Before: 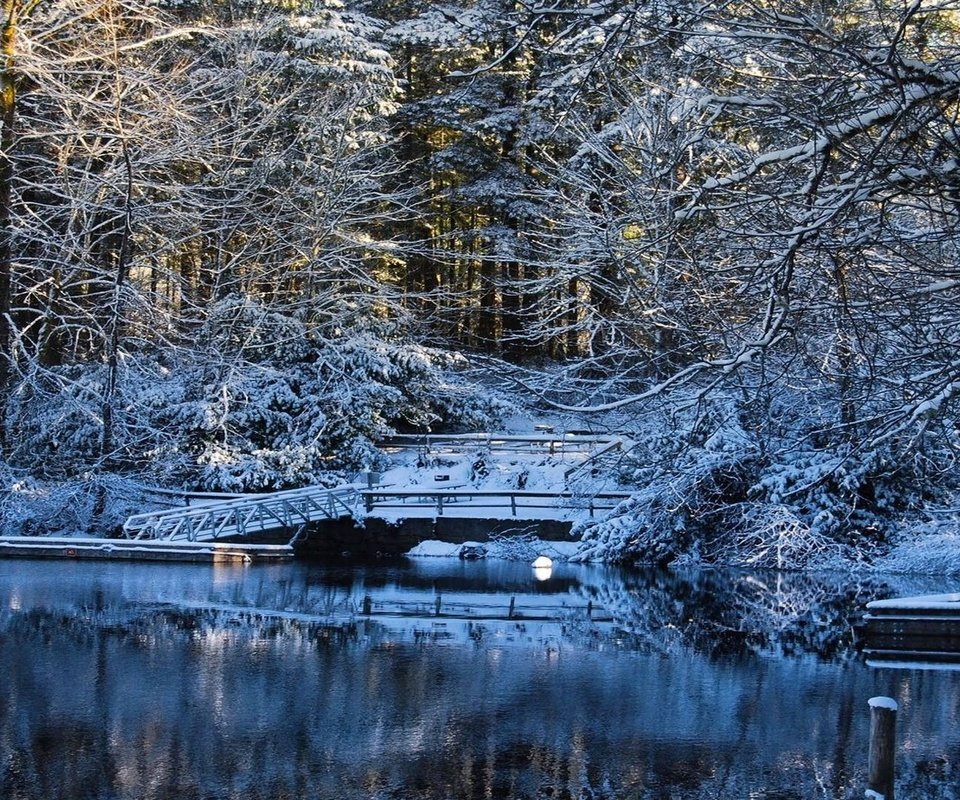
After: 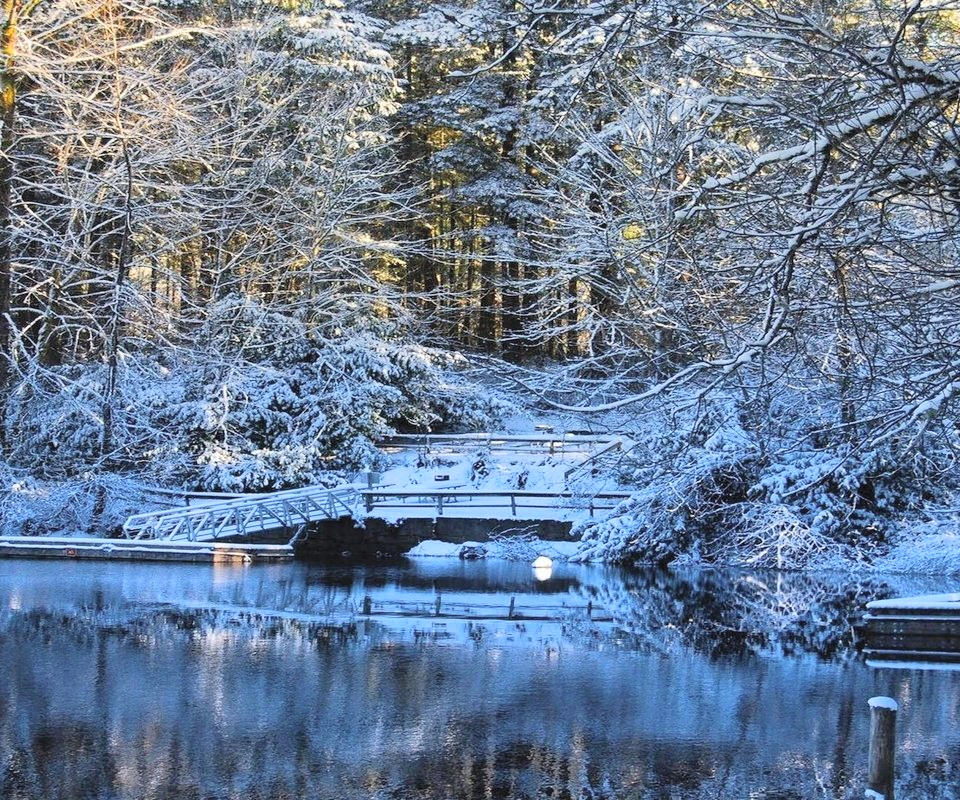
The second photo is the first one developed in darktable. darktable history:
contrast brightness saturation: contrast 0.099, brightness 0.301, saturation 0.15
